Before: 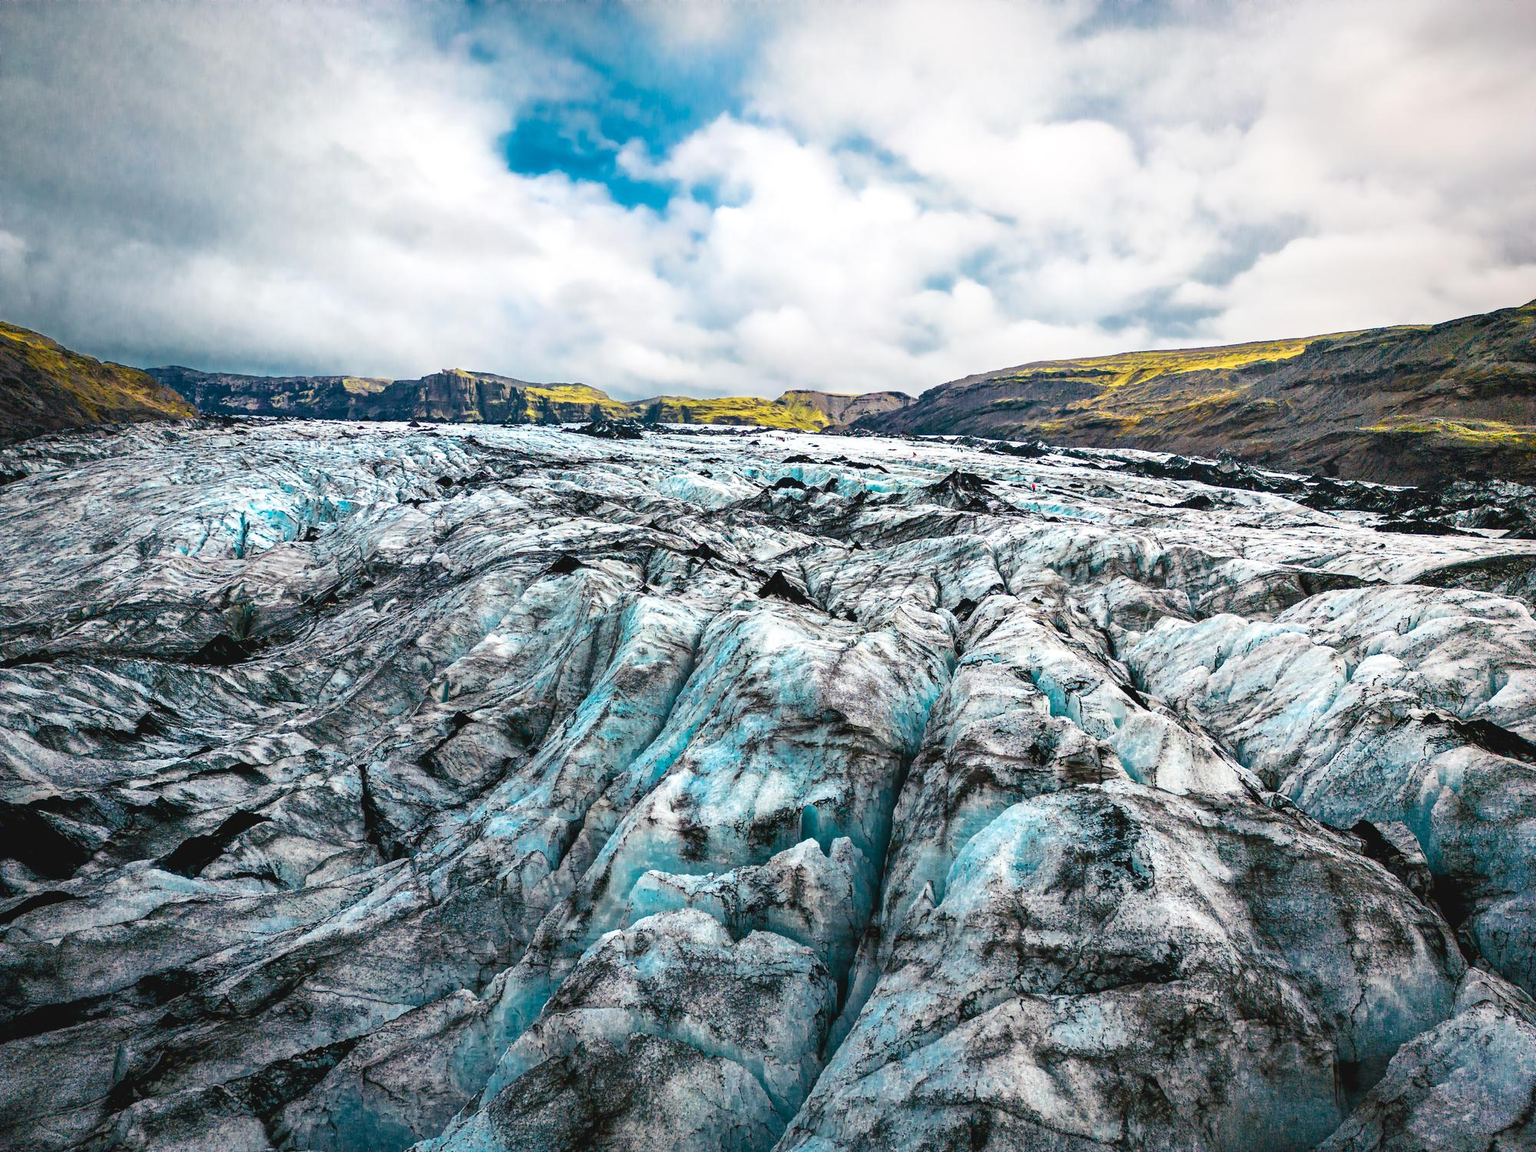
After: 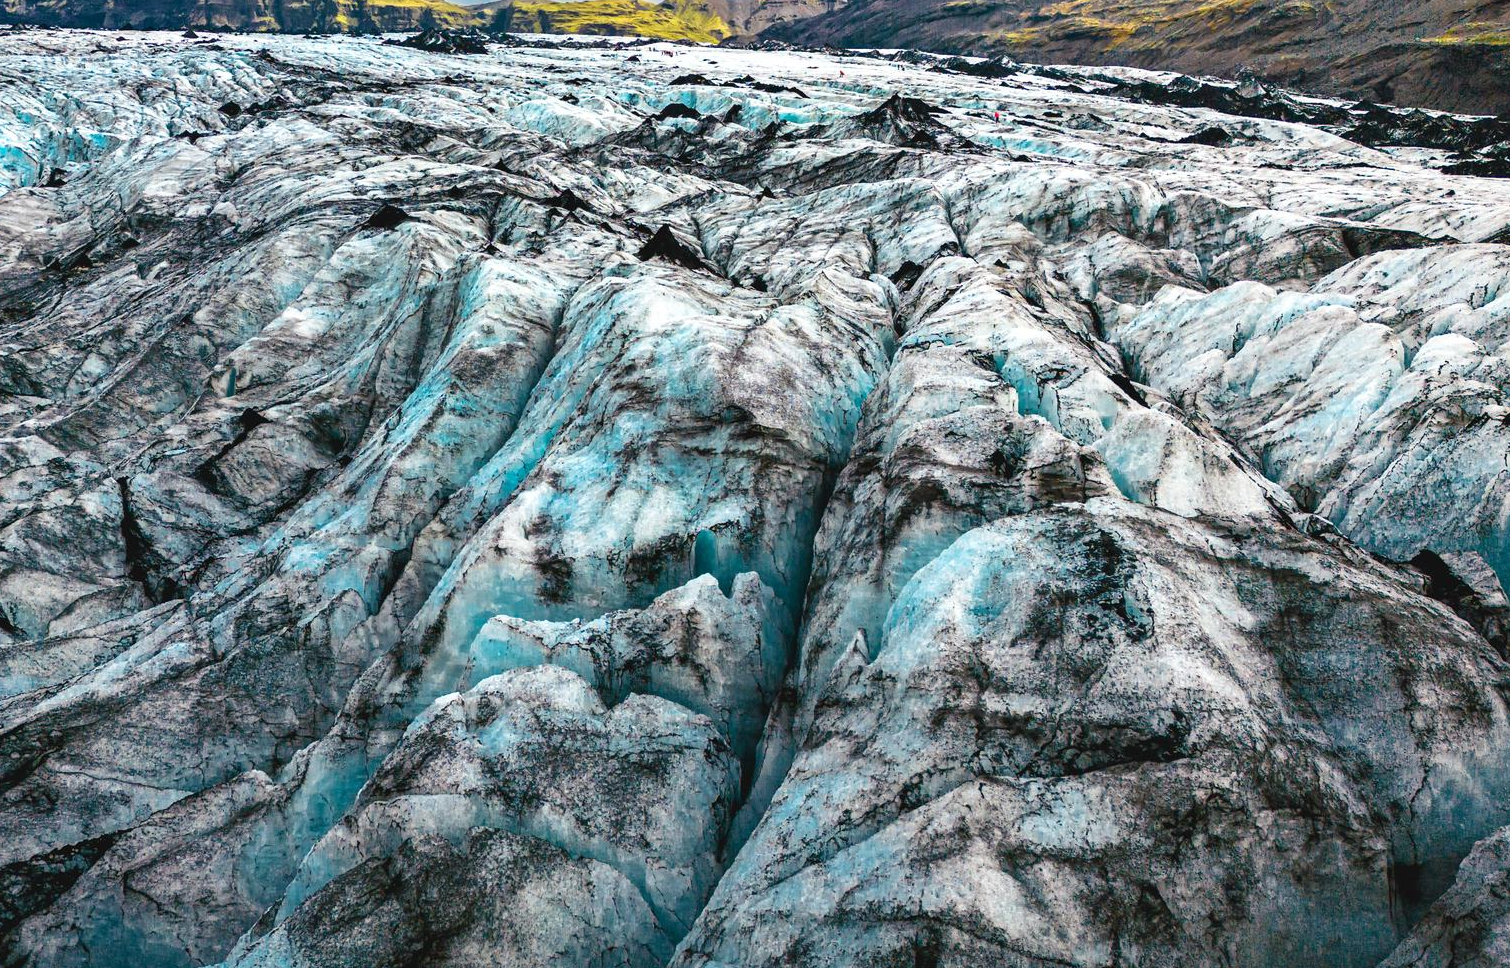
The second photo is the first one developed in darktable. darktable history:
crop and rotate: left 17.451%, top 34.589%, right 7.019%, bottom 0.866%
